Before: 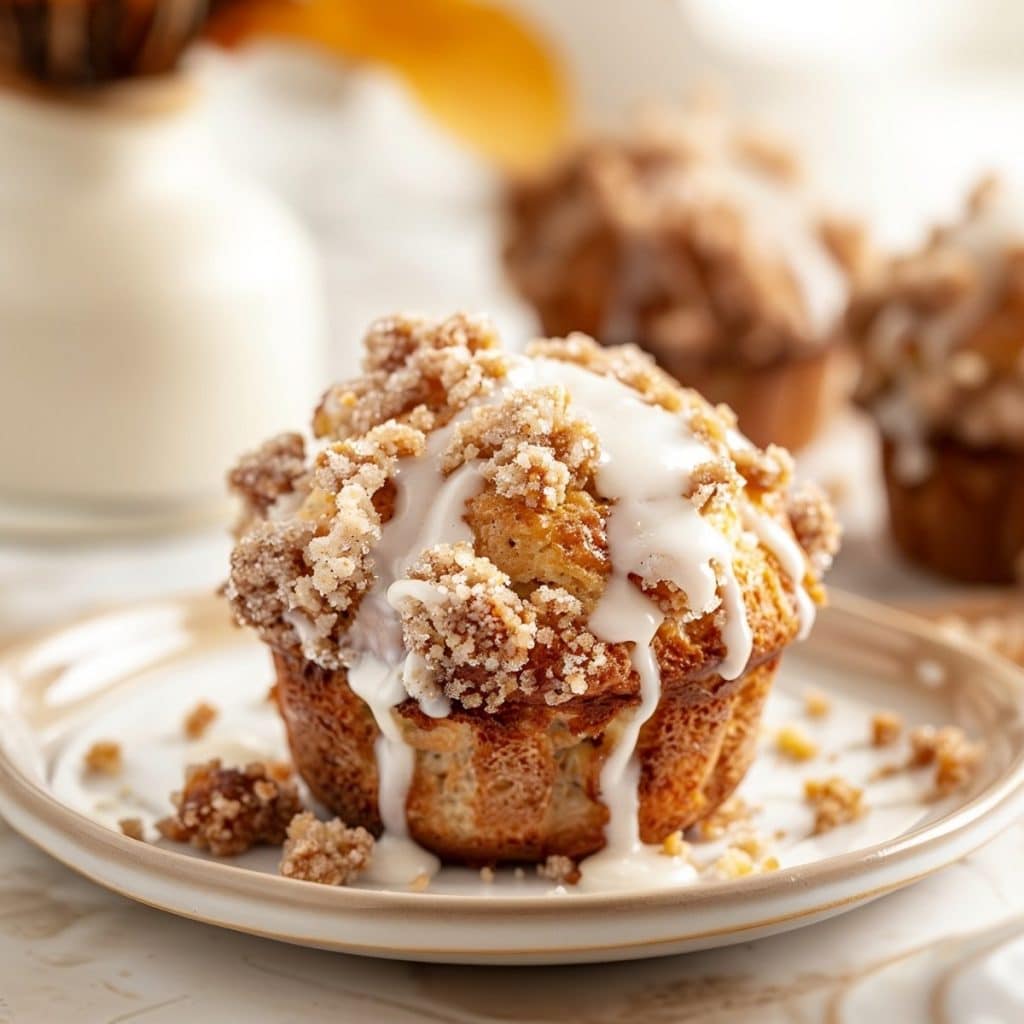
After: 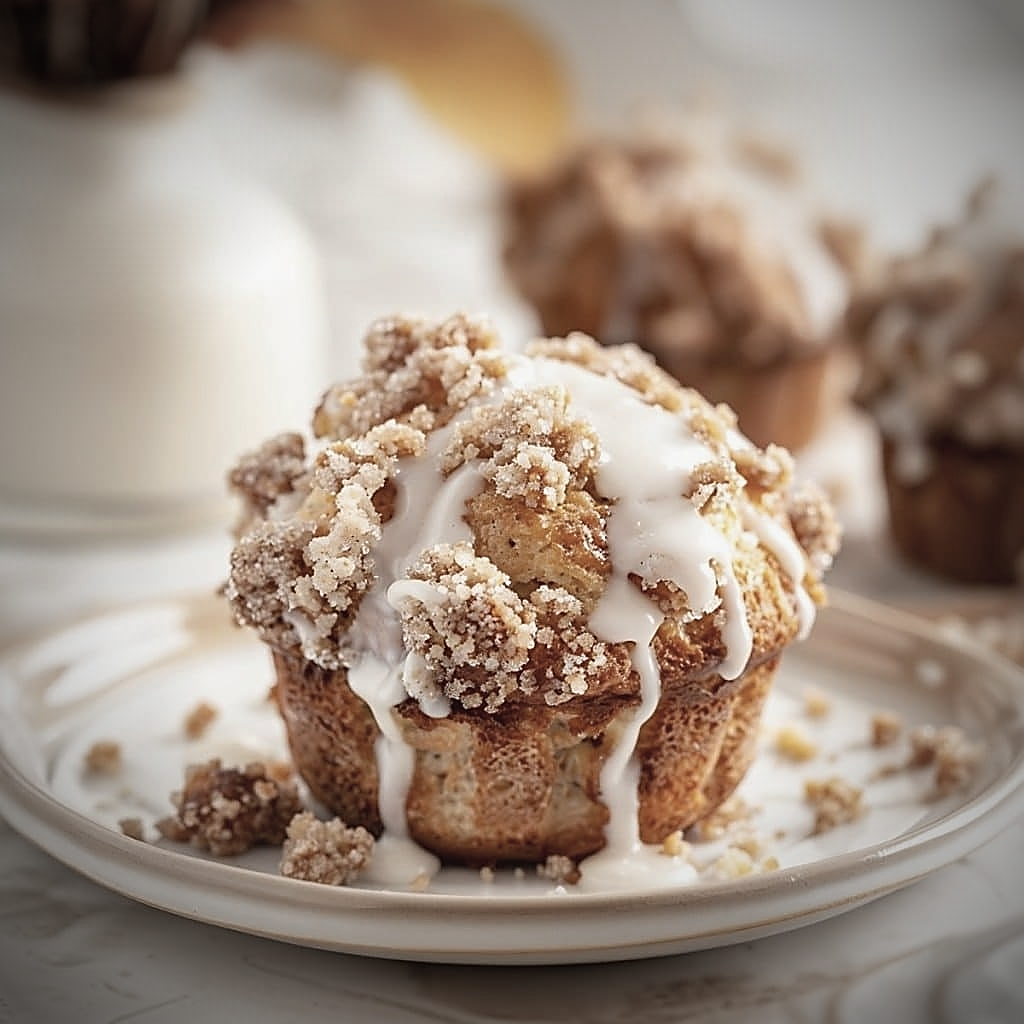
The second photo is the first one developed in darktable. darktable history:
sharpen: radius 1.4, amount 1.232, threshold 0.613
contrast brightness saturation: contrast -0.056, saturation -0.396
vignetting: fall-off start 67.64%, fall-off radius 67.65%, brightness -0.8, automatic ratio true
